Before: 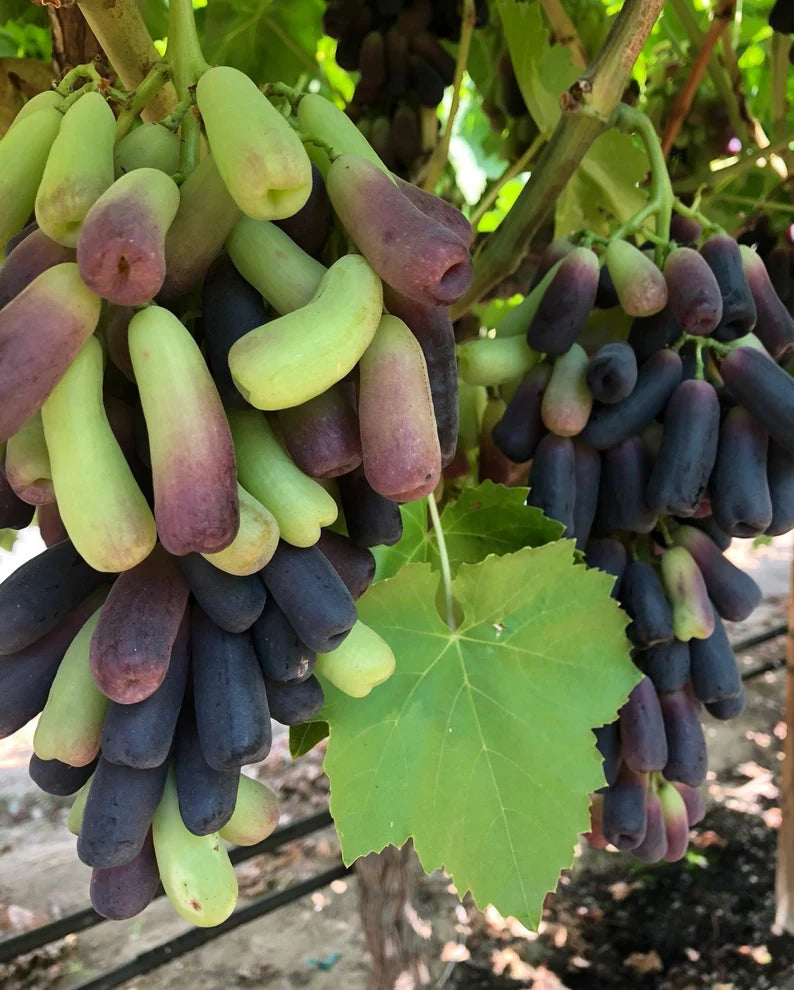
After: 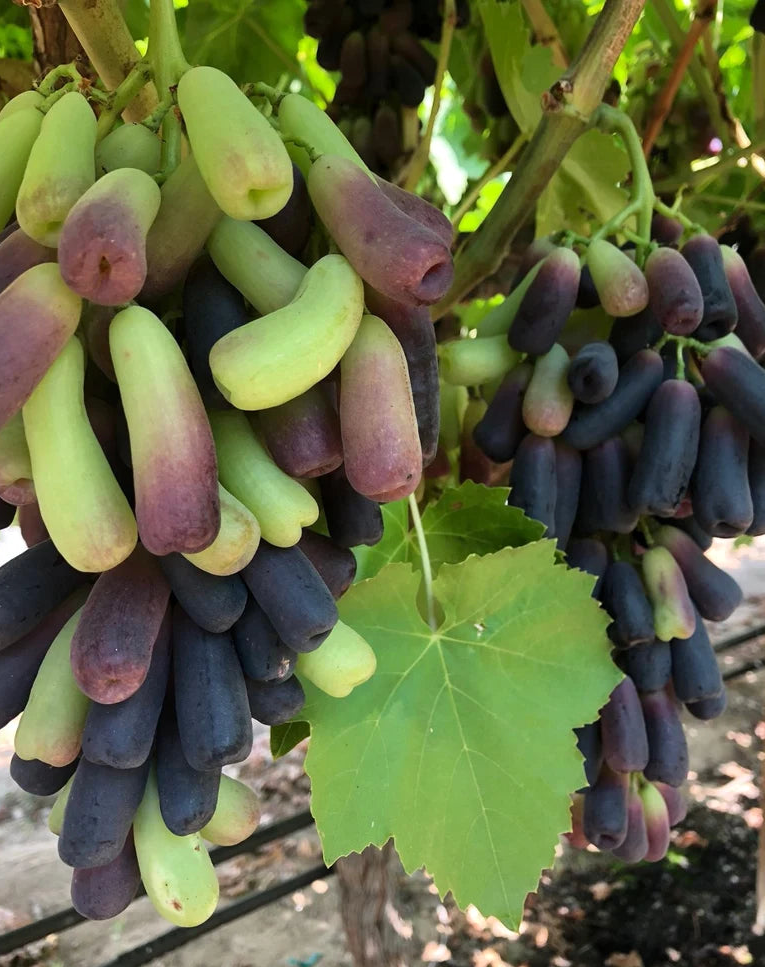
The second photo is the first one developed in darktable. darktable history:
crop and rotate: left 2.536%, right 1.107%, bottom 2.246%
tone equalizer: on, module defaults
